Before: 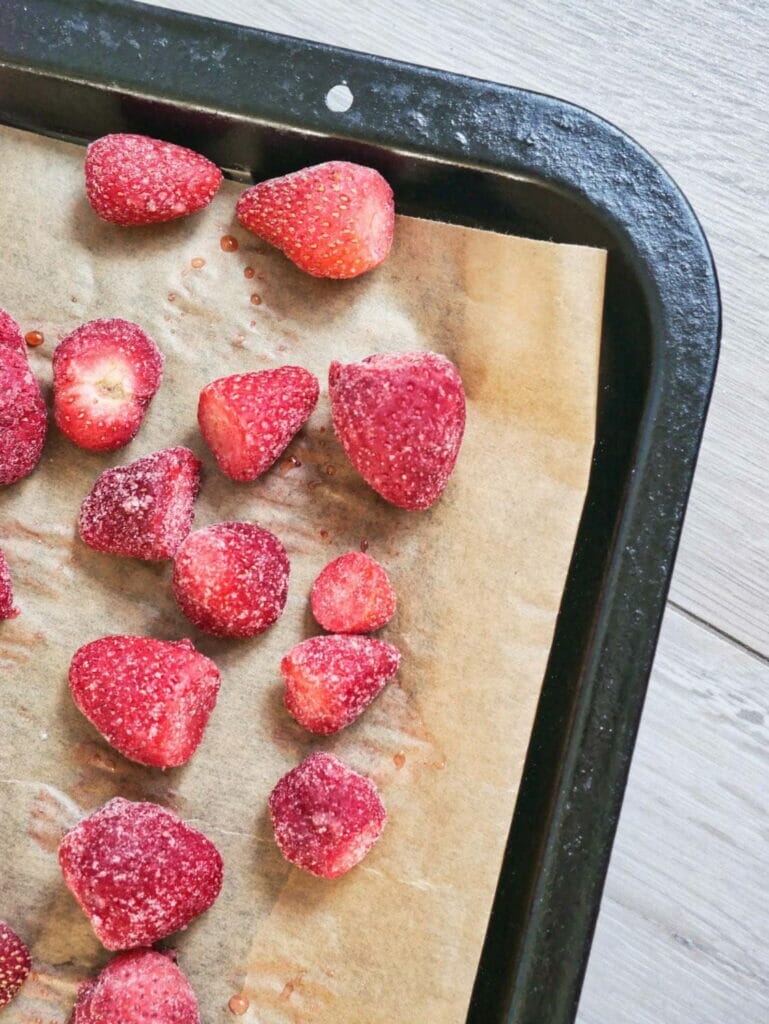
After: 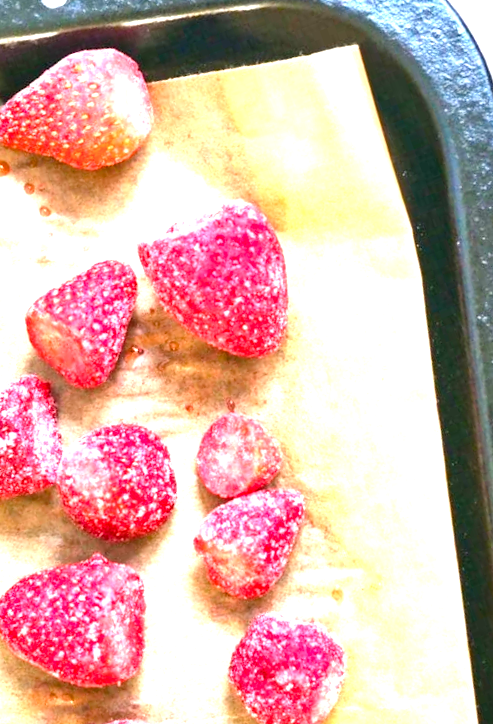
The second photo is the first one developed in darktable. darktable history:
exposure: black level correction 0, exposure 1.923 EV, compensate exposure bias true, compensate highlight preservation false
crop and rotate: angle 20.08°, left 6.716%, right 3.668%, bottom 1.151%
color balance rgb: linear chroma grading › global chroma 39.748%, perceptual saturation grading › global saturation -2.106%, perceptual saturation grading › highlights -7.721%, perceptual saturation grading › mid-tones 7.532%, perceptual saturation grading › shadows 3.207%, global vibrance 20%
